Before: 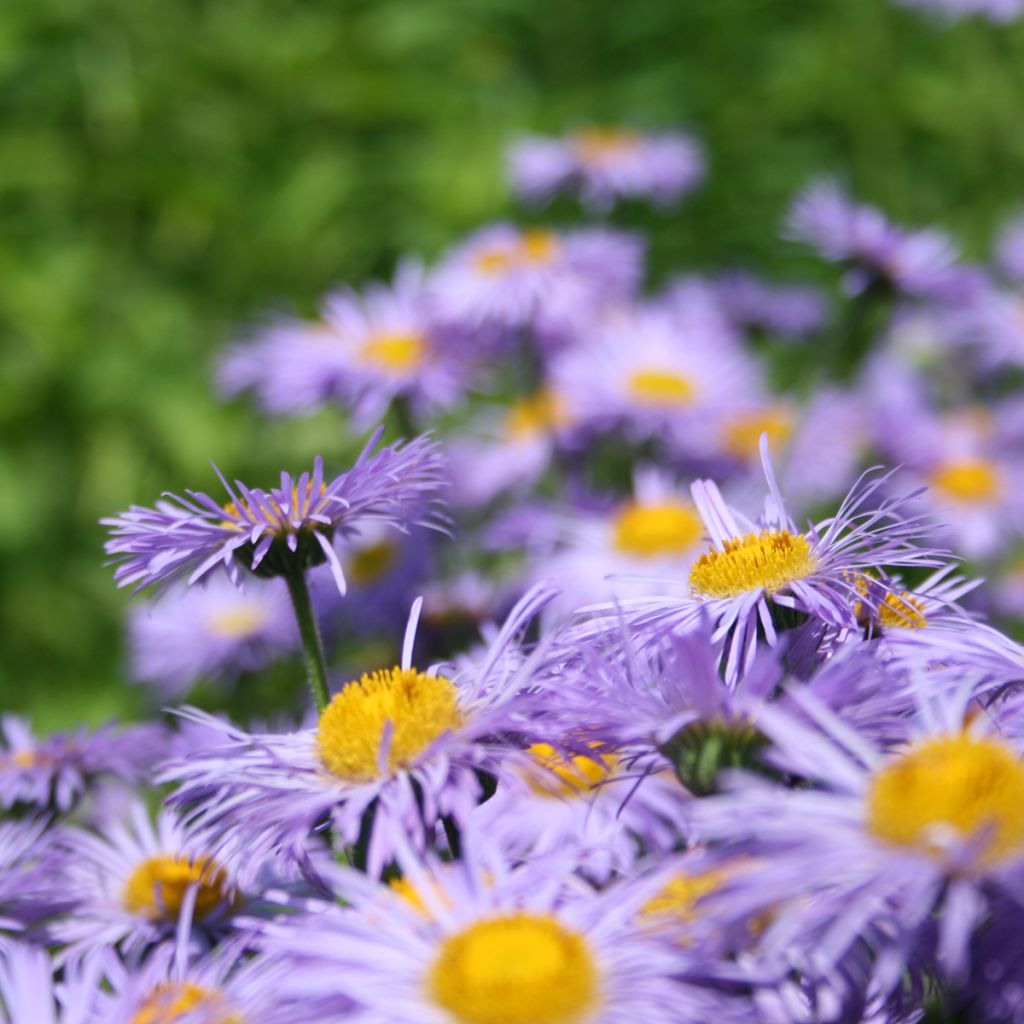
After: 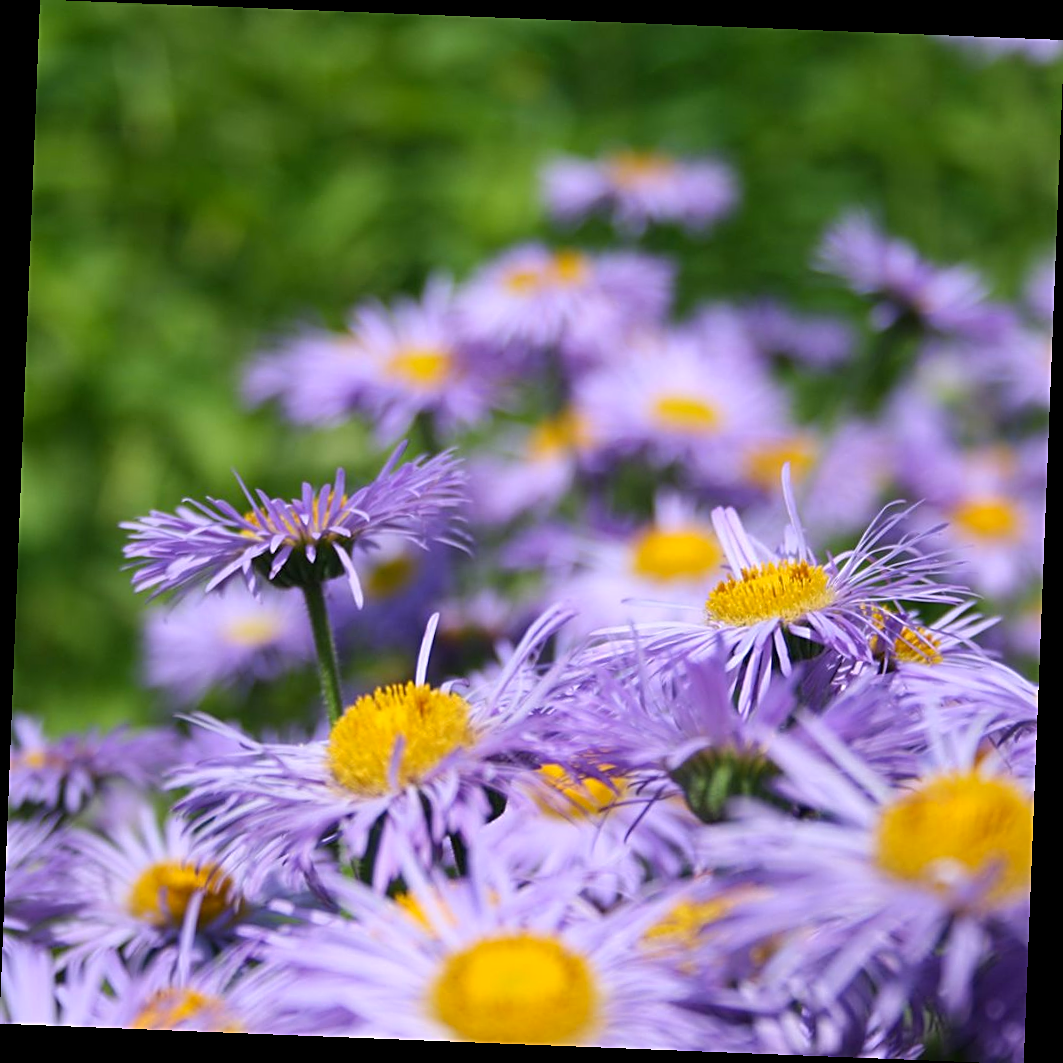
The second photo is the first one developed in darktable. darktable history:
contrast brightness saturation: contrast 0.04, saturation 0.07
rotate and perspective: rotation 2.27°, automatic cropping off
sharpen: on, module defaults
